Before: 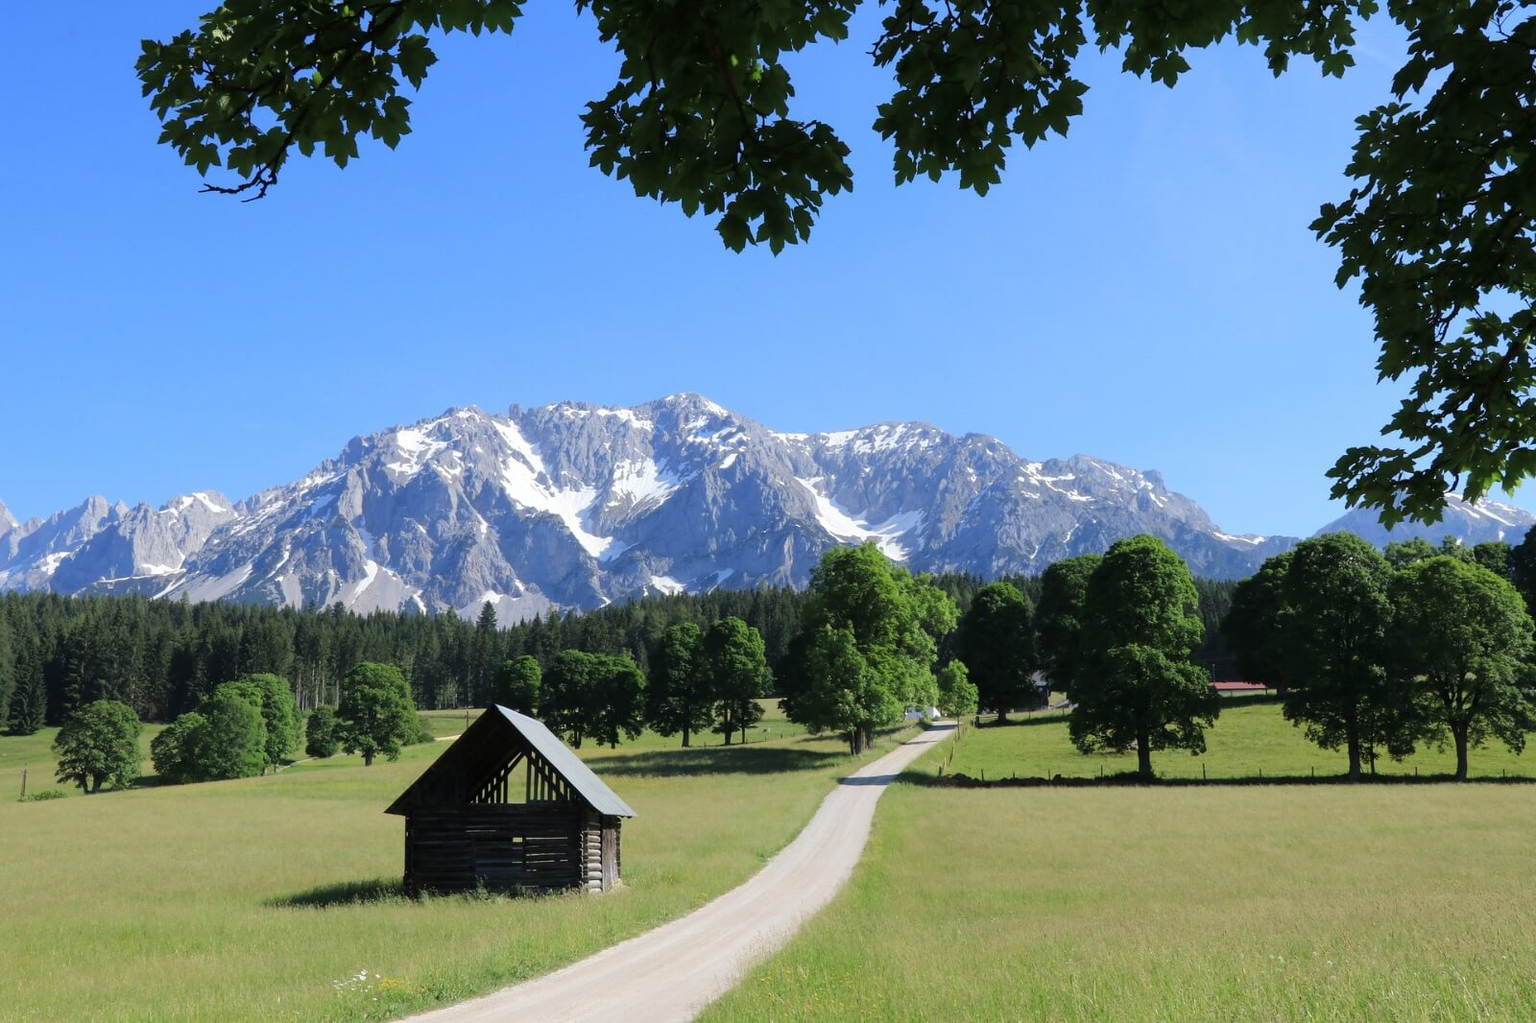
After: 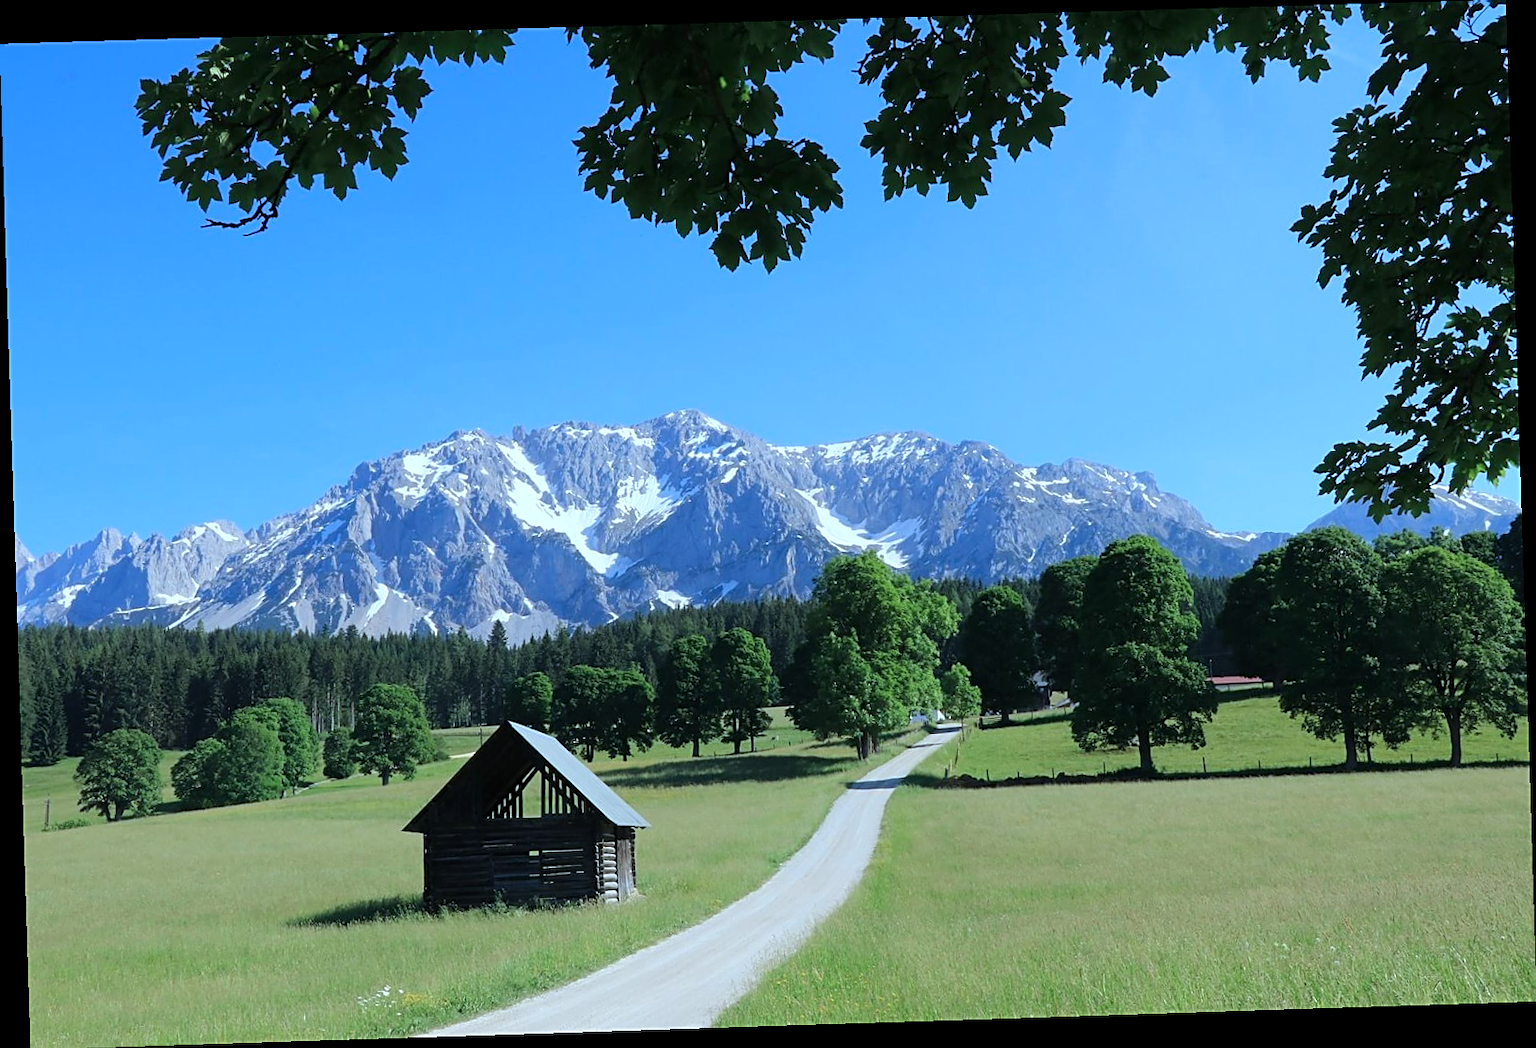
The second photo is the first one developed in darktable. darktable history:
rotate and perspective: rotation -1.77°, lens shift (horizontal) 0.004, automatic cropping off
sharpen: on, module defaults
color calibration: illuminant Planckian (black body), x 0.378, y 0.375, temperature 4065 K
